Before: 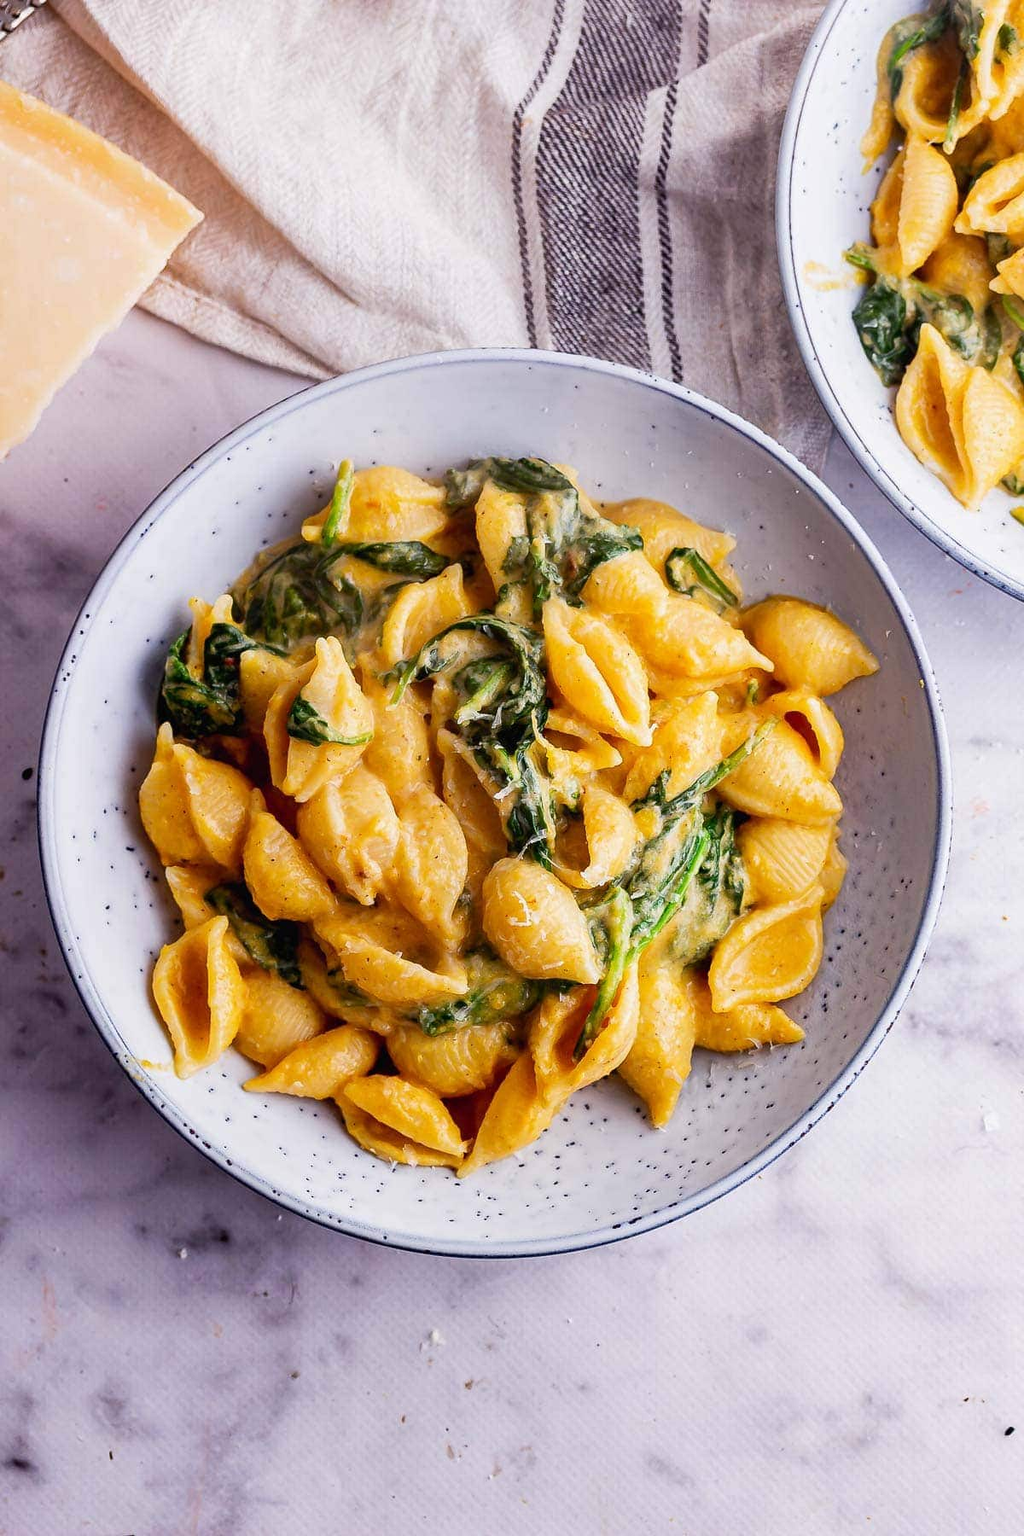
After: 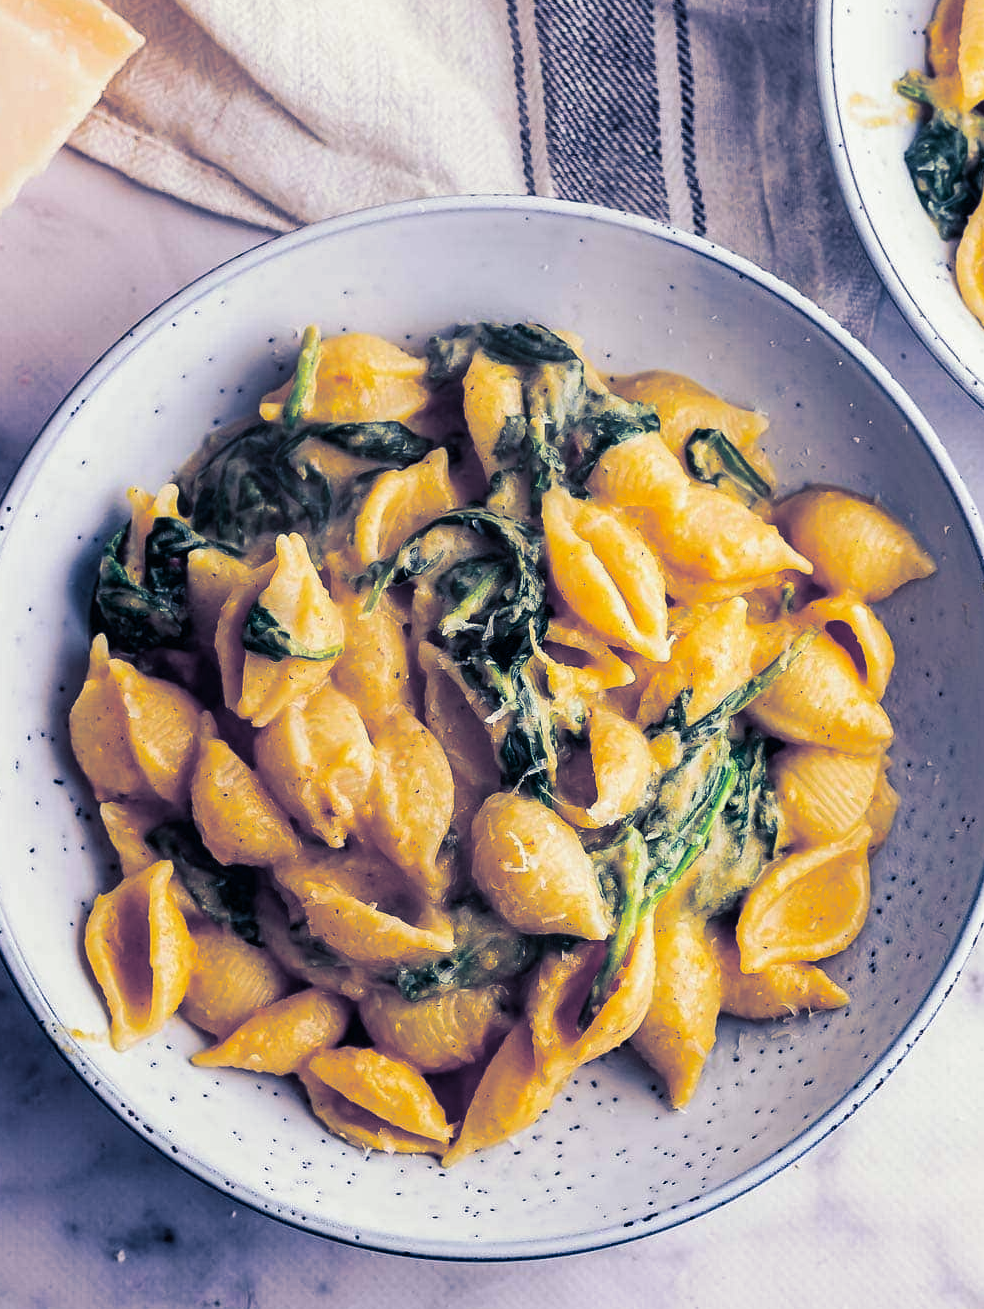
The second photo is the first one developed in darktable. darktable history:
crop: left 7.856%, top 11.836%, right 10.12%, bottom 15.387%
split-toning: shadows › hue 226.8°, shadows › saturation 0.84
